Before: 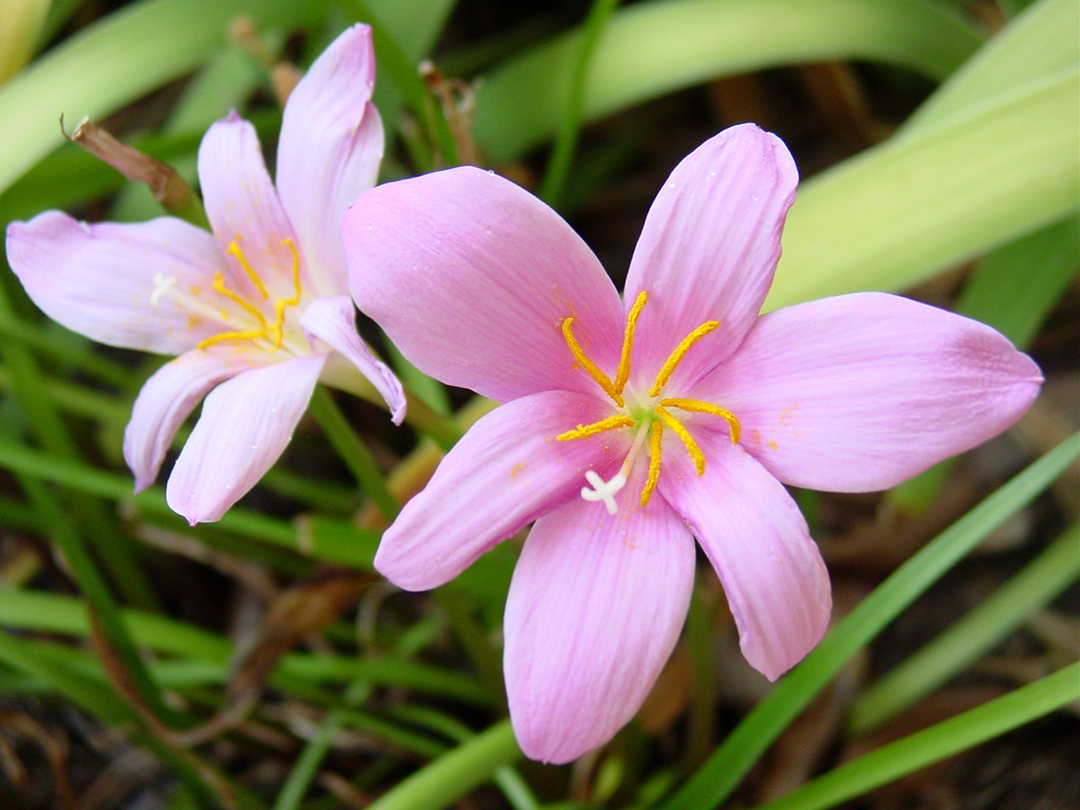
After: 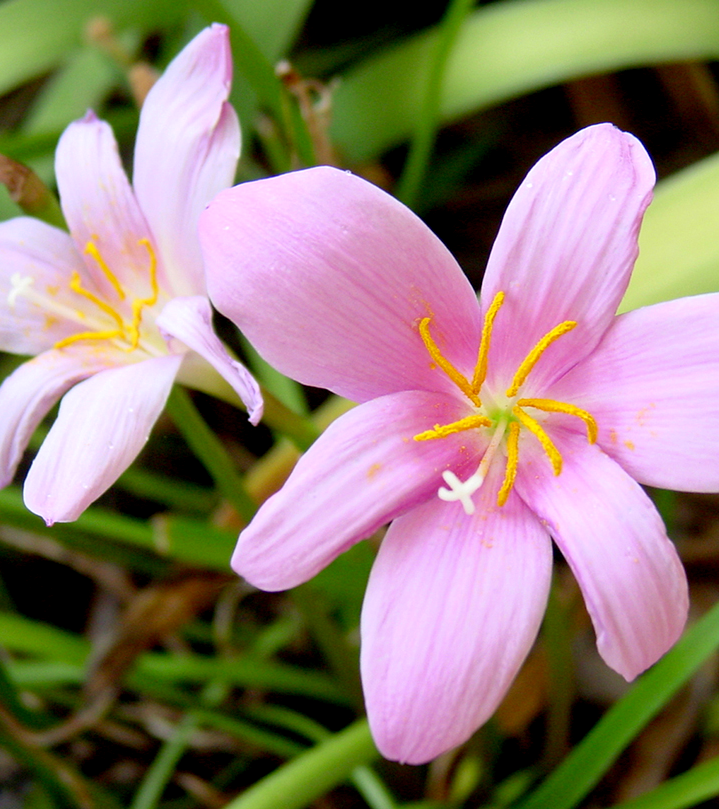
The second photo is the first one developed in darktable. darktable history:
exposure: black level correction 0.008, exposure 0.095 EV, compensate highlight preservation false
crop and rotate: left 13.344%, right 20.001%
